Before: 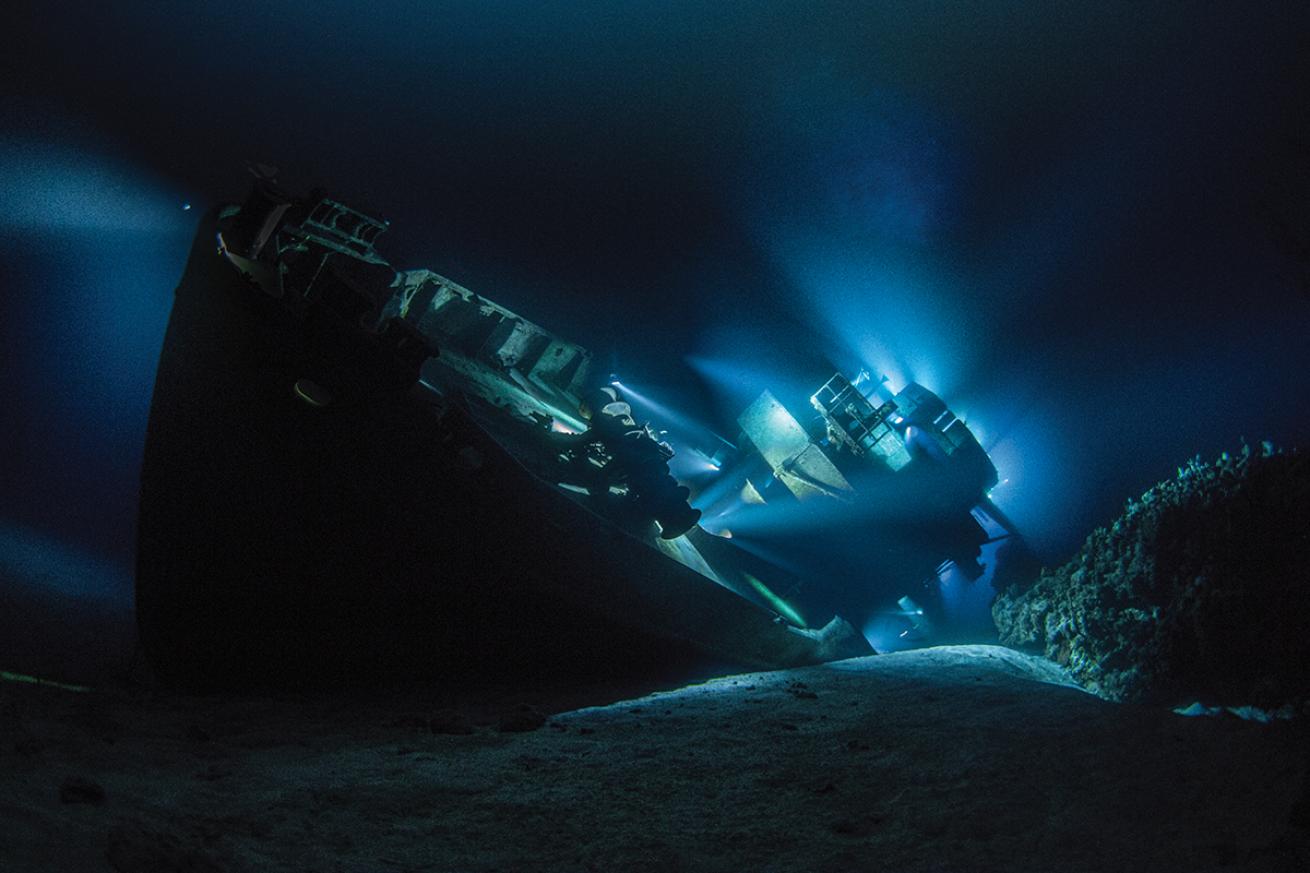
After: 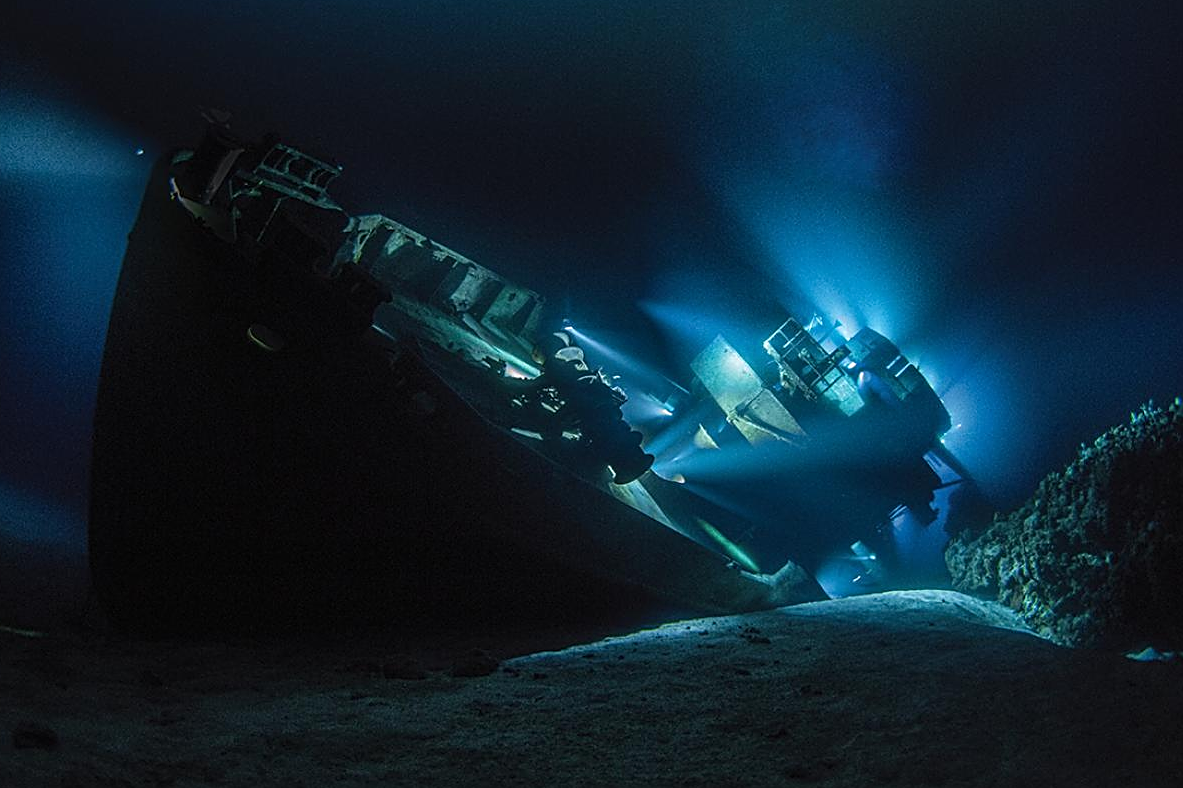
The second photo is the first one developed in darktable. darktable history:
crop: left 3.652%, top 6.391%, right 6.029%, bottom 3.247%
sharpen: on, module defaults
